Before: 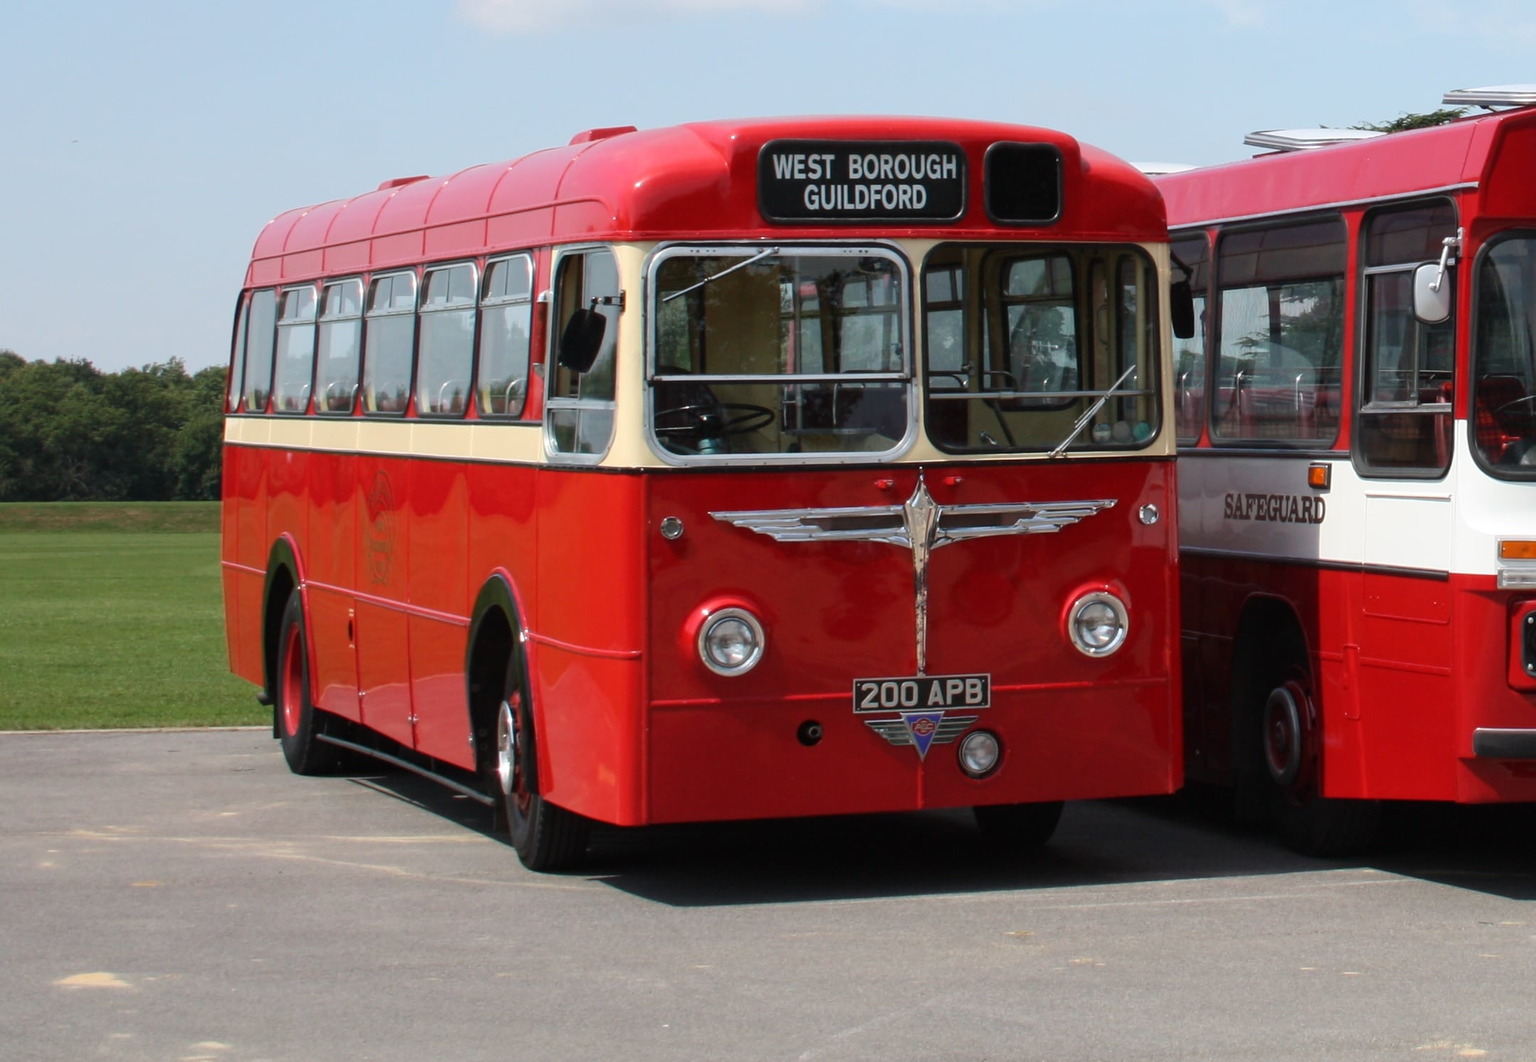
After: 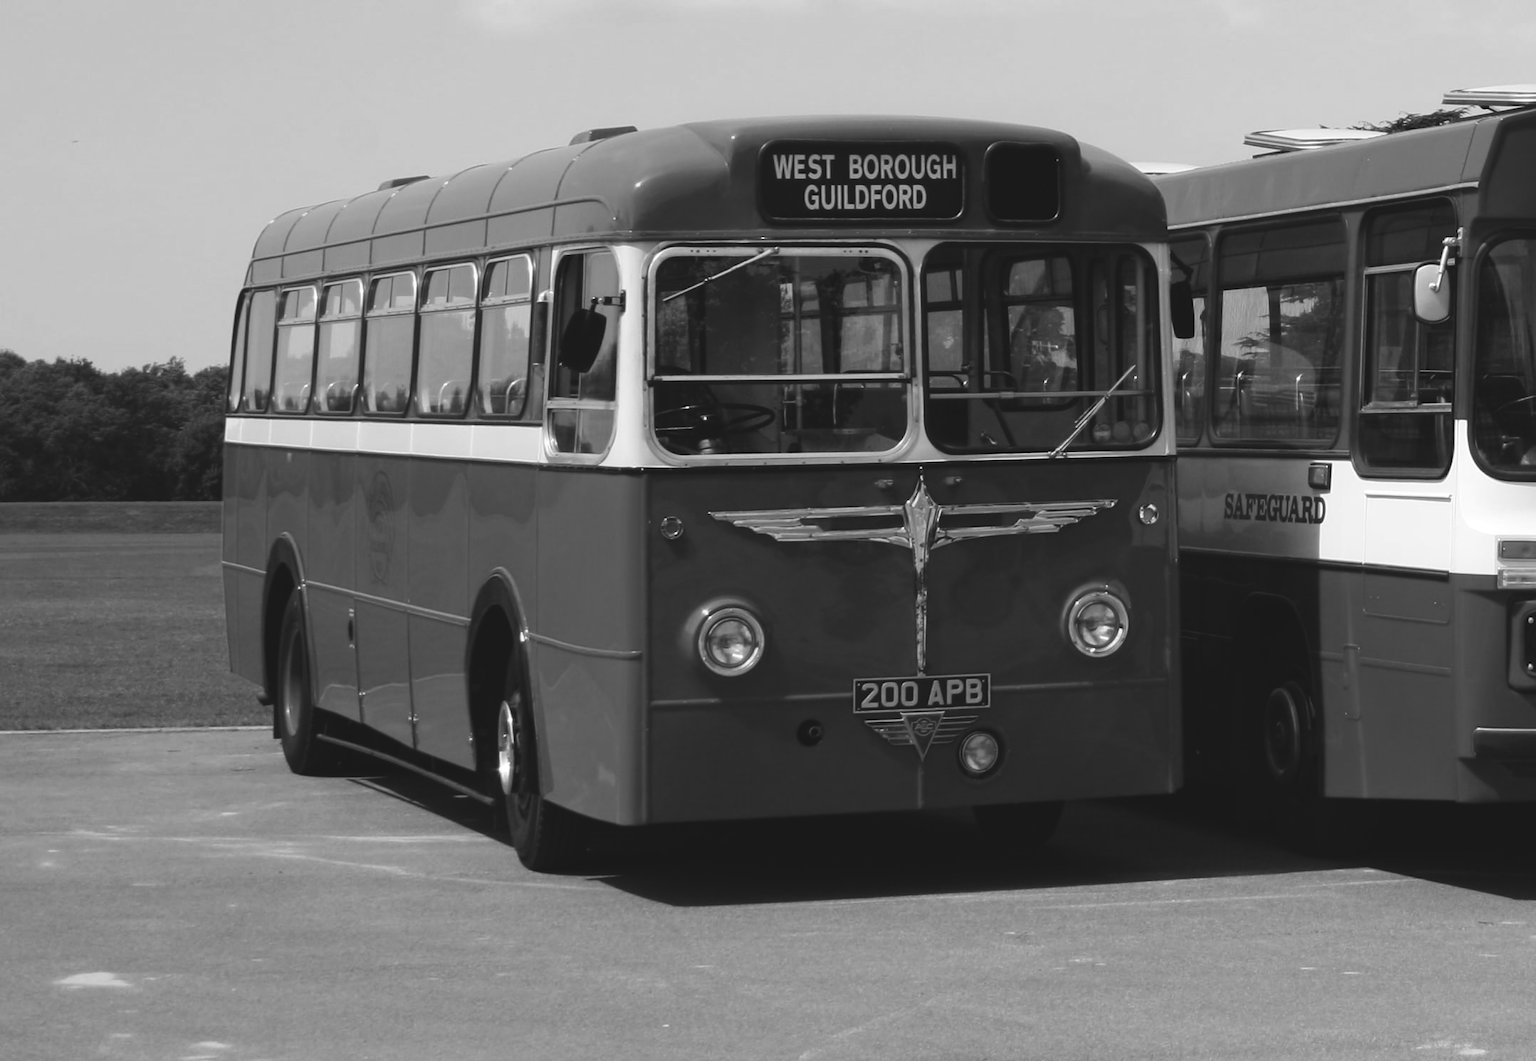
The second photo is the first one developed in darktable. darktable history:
monochrome: on, module defaults
color balance rgb: shadows lift › chroma 2%, shadows lift › hue 247.2°, power › chroma 0.3%, power › hue 25.2°, highlights gain › chroma 3%, highlights gain › hue 60°, global offset › luminance 2%, perceptual saturation grading › global saturation 20%, perceptual saturation grading › highlights -20%, perceptual saturation grading › shadows 30%
contrast brightness saturation: contrast 0.07, brightness -0.14, saturation 0.11
